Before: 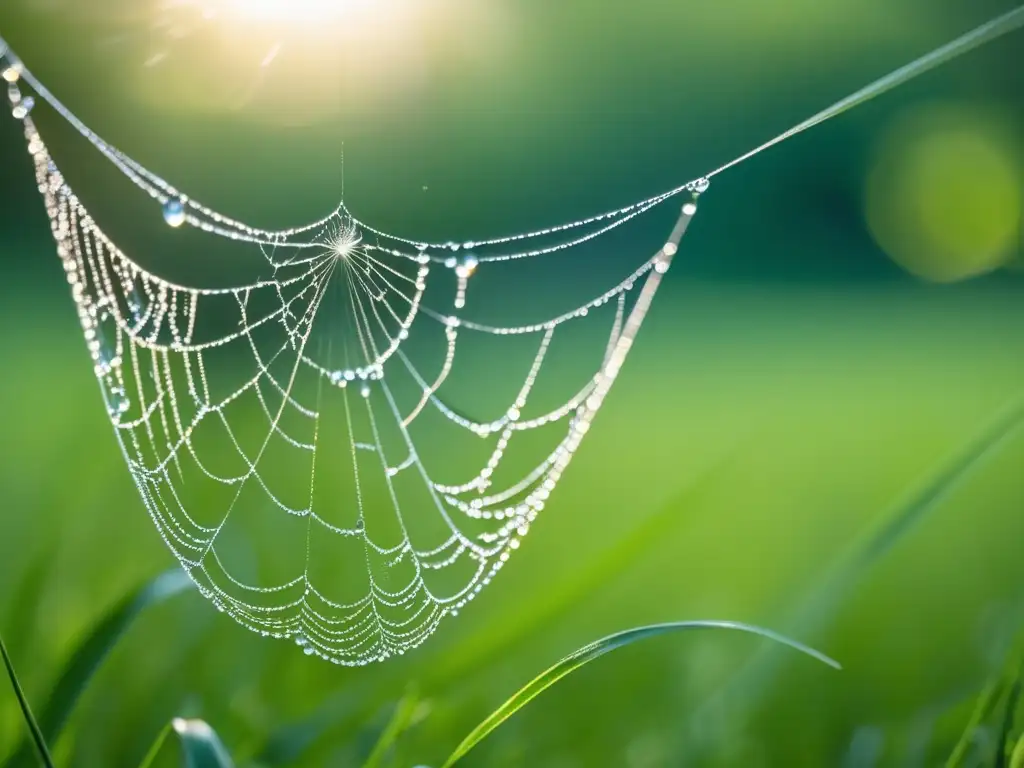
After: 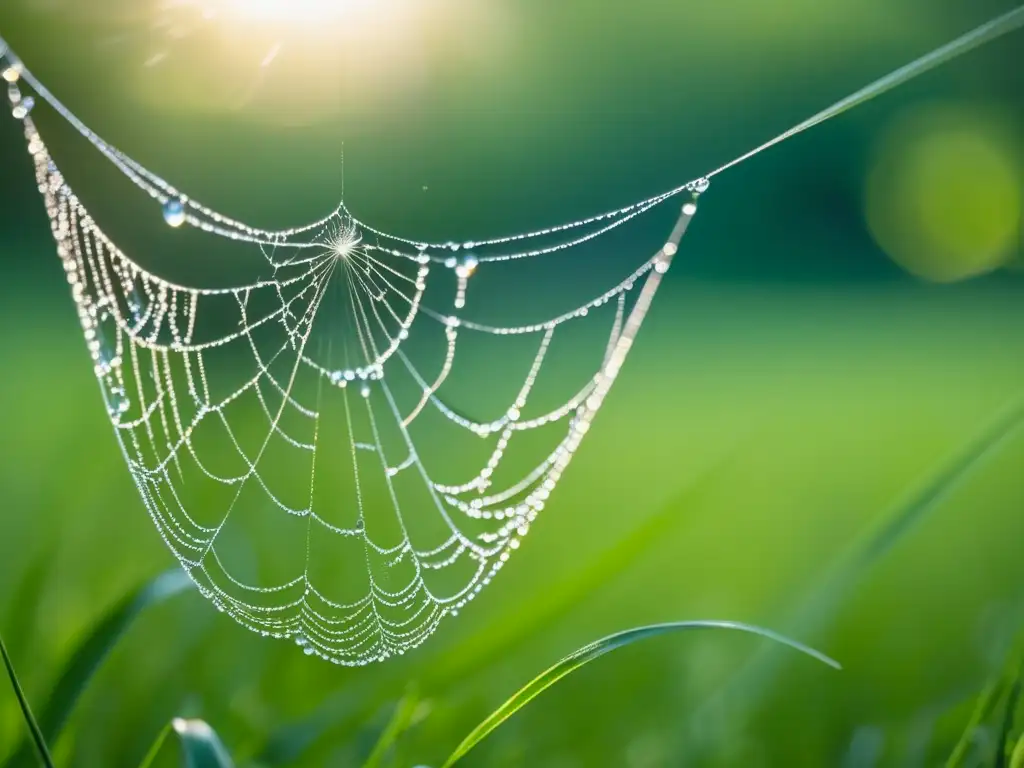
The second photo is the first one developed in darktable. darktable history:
contrast brightness saturation: contrast -0.024, brightness -0.008, saturation 0.03
